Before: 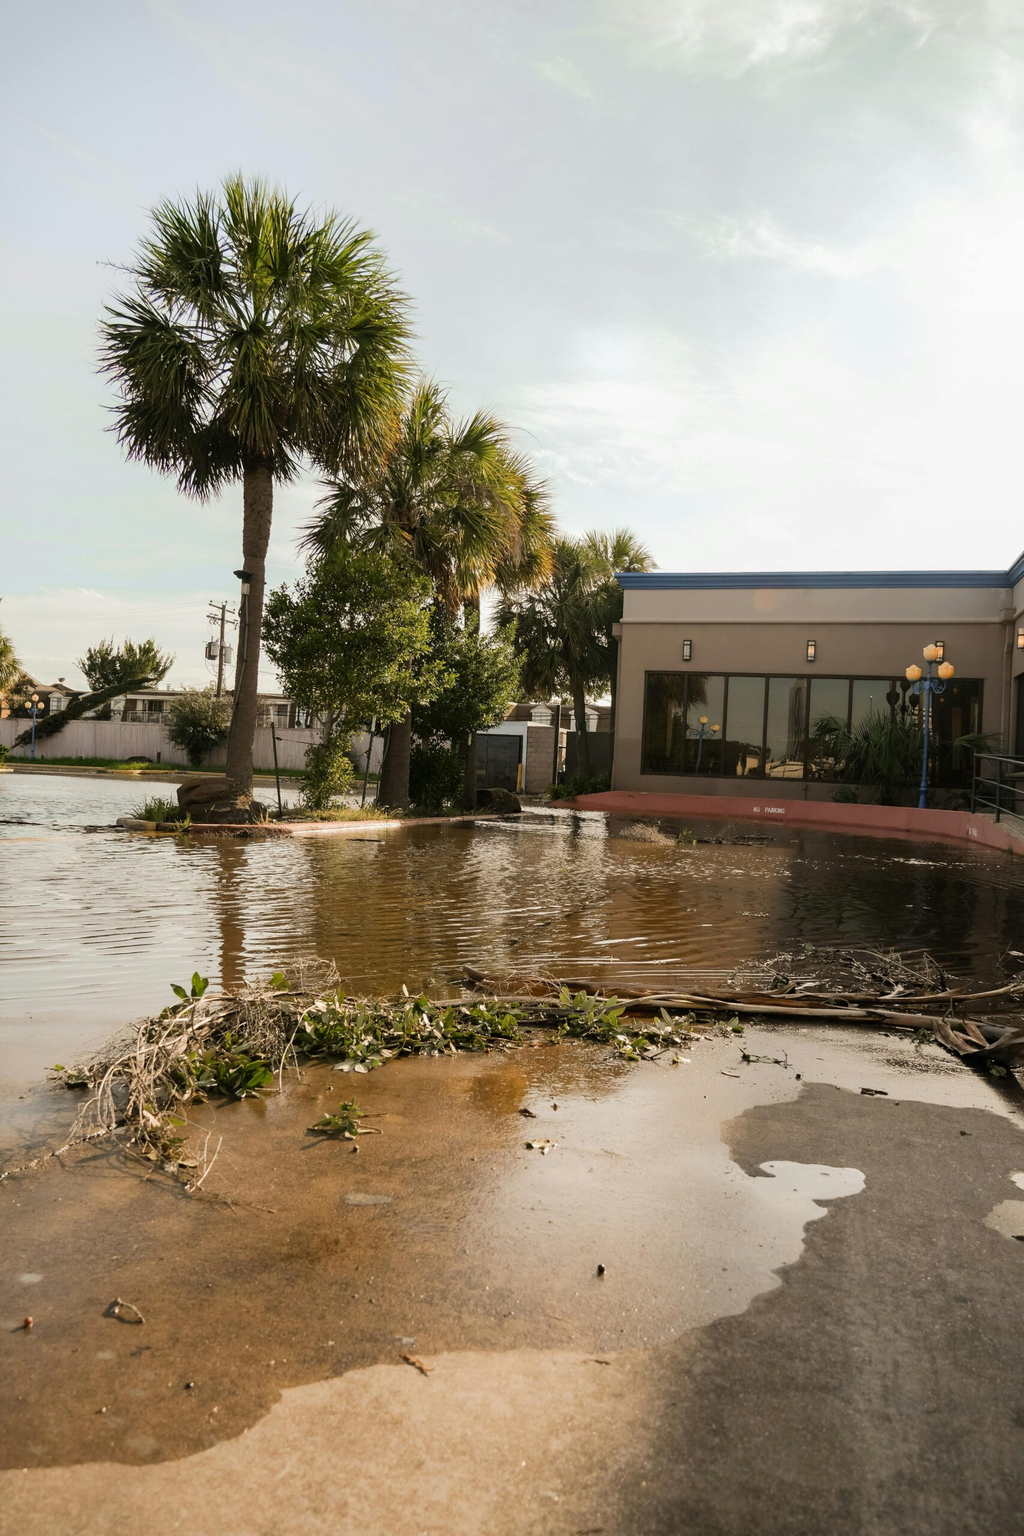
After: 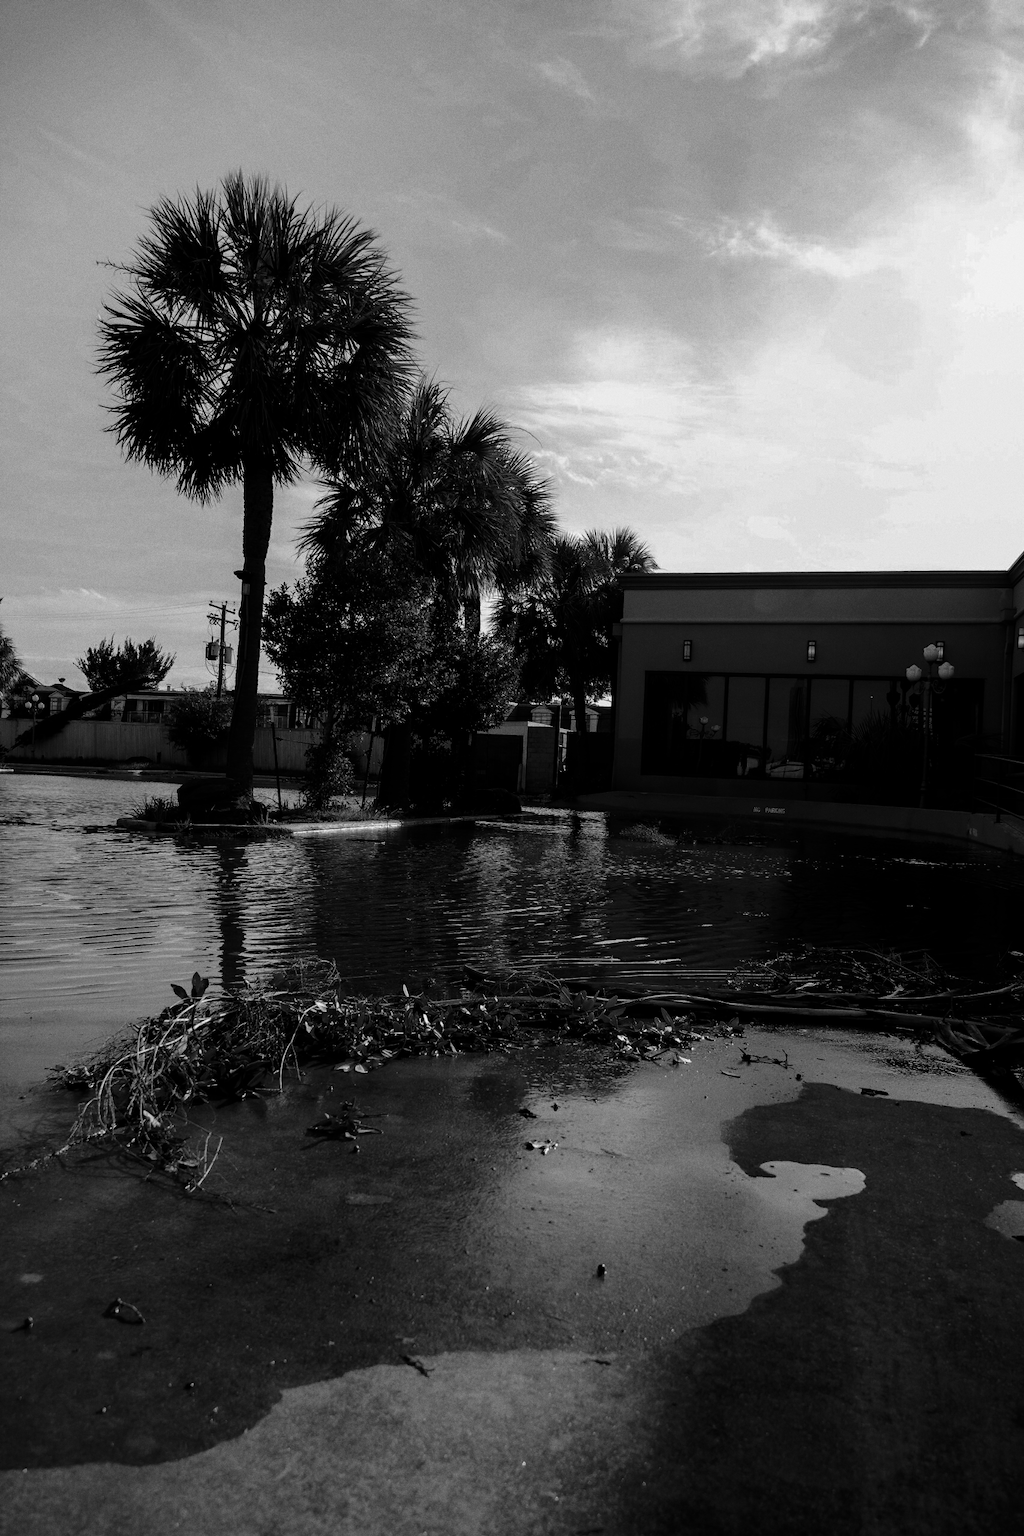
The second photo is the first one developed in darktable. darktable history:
grain: coarseness 0.09 ISO
contrast brightness saturation: contrast 0.02, brightness -1, saturation -1
